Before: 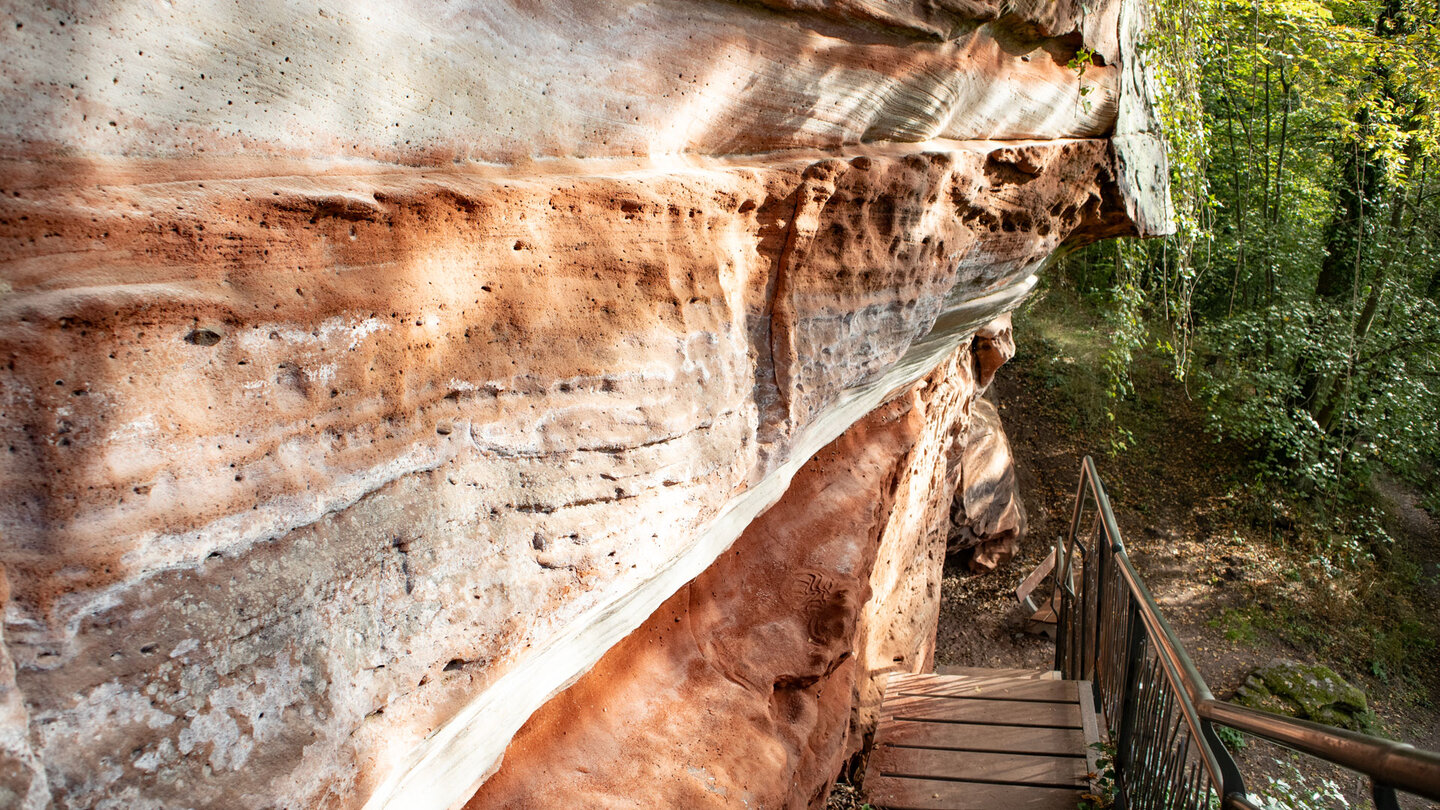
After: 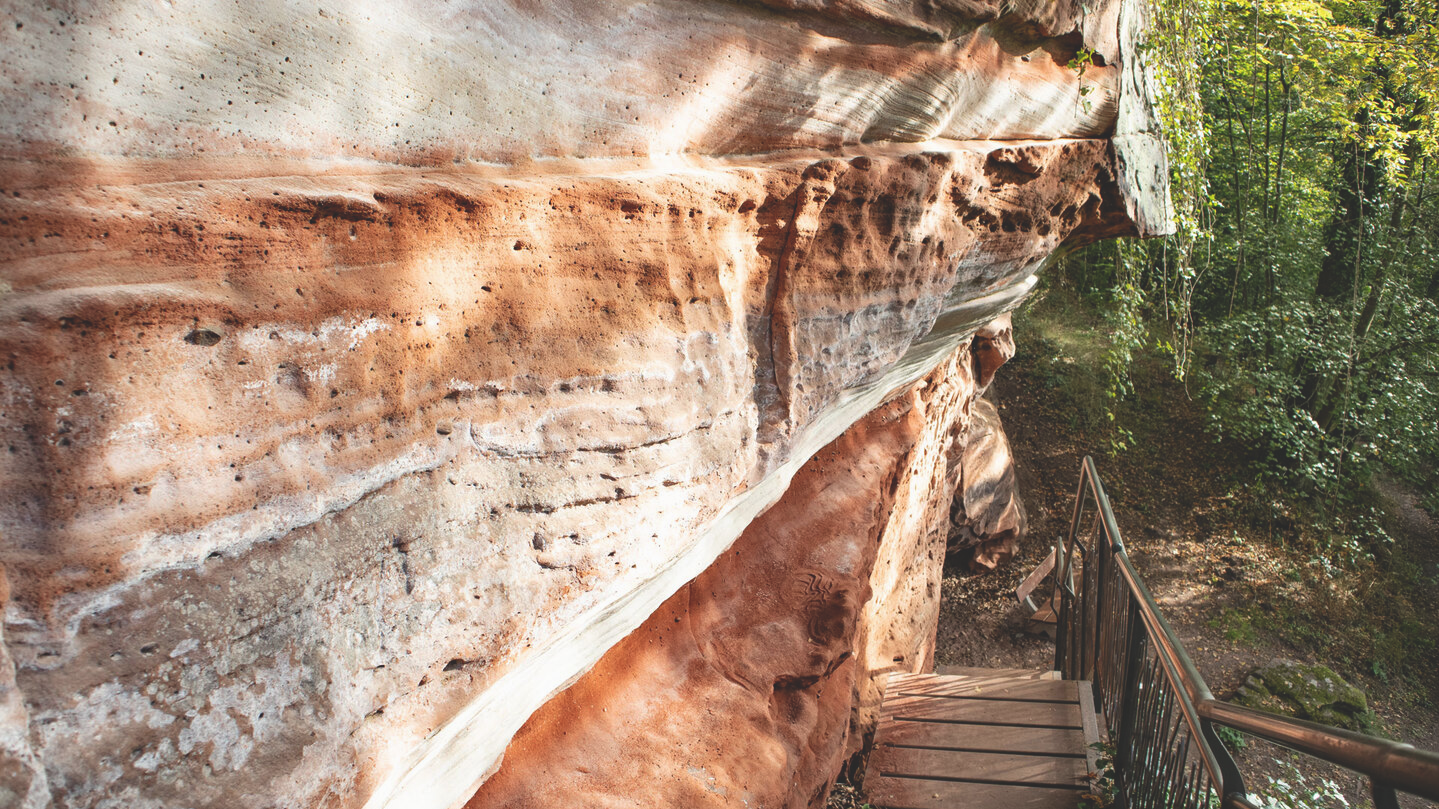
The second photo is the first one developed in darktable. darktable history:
exposure: black level correction -0.023, exposure -0.039 EV, compensate highlight preservation false
